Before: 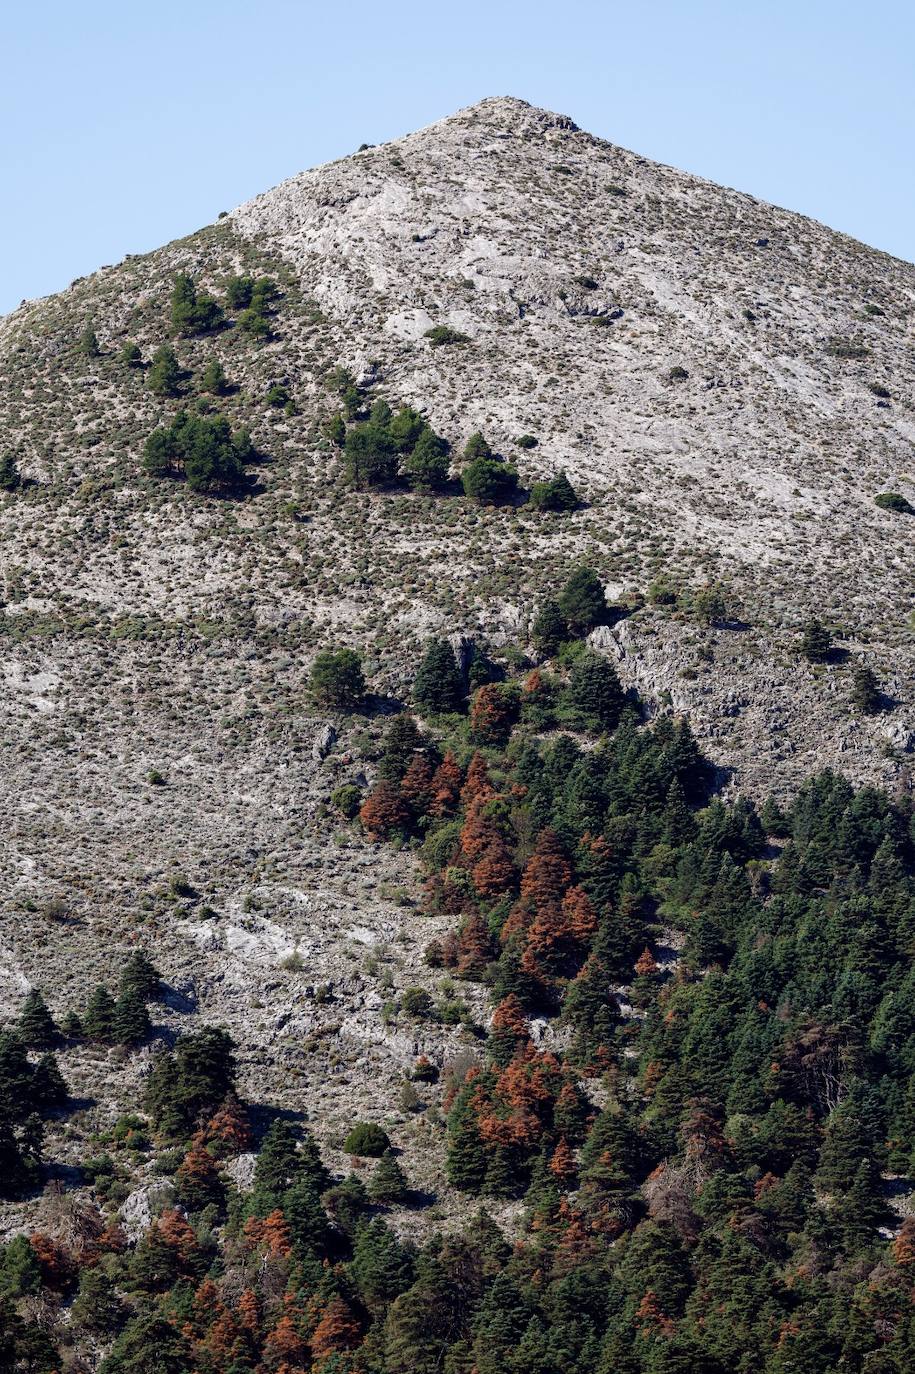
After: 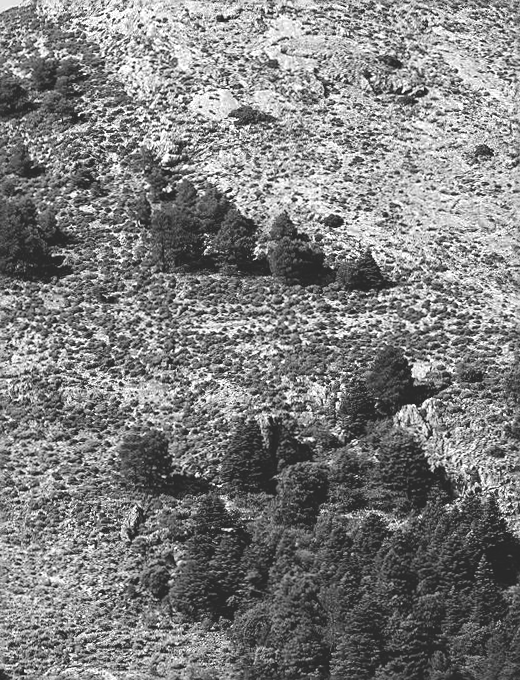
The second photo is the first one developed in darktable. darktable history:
color balance rgb: shadows lift › chroma 1%, shadows lift › hue 217.2°, power › hue 310.8°, highlights gain › chroma 1%, highlights gain › hue 54°, global offset › luminance 0.5%, global offset › hue 171.6°, perceptual saturation grading › global saturation 14.09%, perceptual saturation grading › highlights -25%, perceptual saturation grading › shadows 30%, perceptual brilliance grading › highlights 13.42%, perceptual brilliance grading › mid-tones 8.05%, perceptual brilliance grading › shadows -17.45%, global vibrance 25%
color balance: mode lift, gamma, gain (sRGB), lift [0.997, 0.979, 1.021, 1.011], gamma [1, 1.084, 0.916, 0.998], gain [1, 0.87, 1.13, 1.101], contrast 4.55%, contrast fulcrum 38.24%, output saturation 104.09%
sharpen: on, module defaults
rotate and perspective: rotation -0.45°, automatic cropping original format, crop left 0.008, crop right 0.992, crop top 0.012, crop bottom 0.988
contrast brightness saturation: contrast -0.28
crop: left 20.932%, top 15.471%, right 21.848%, bottom 34.081%
monochrome: a -4.13, b 5.16, size 1
